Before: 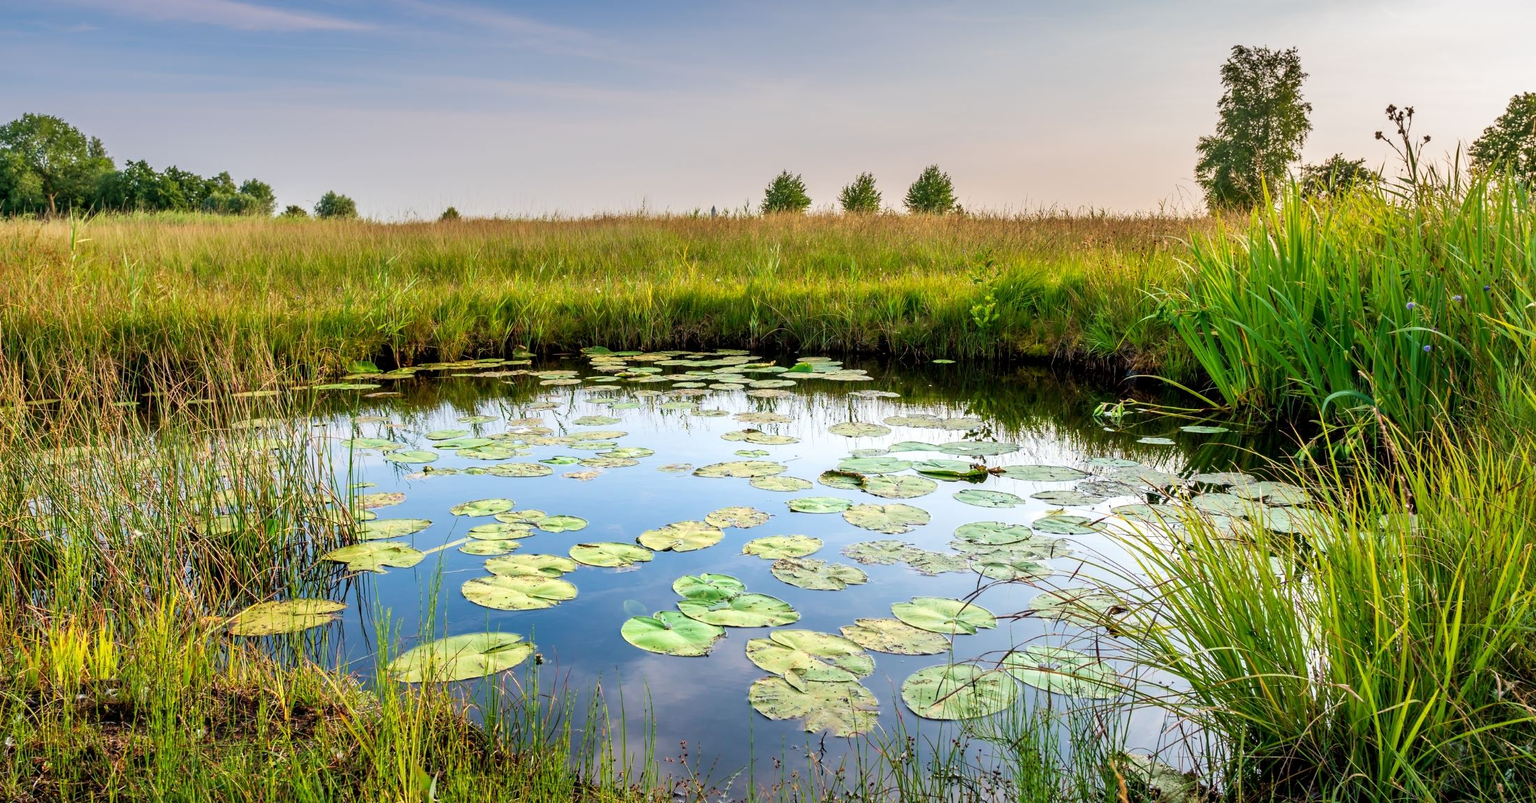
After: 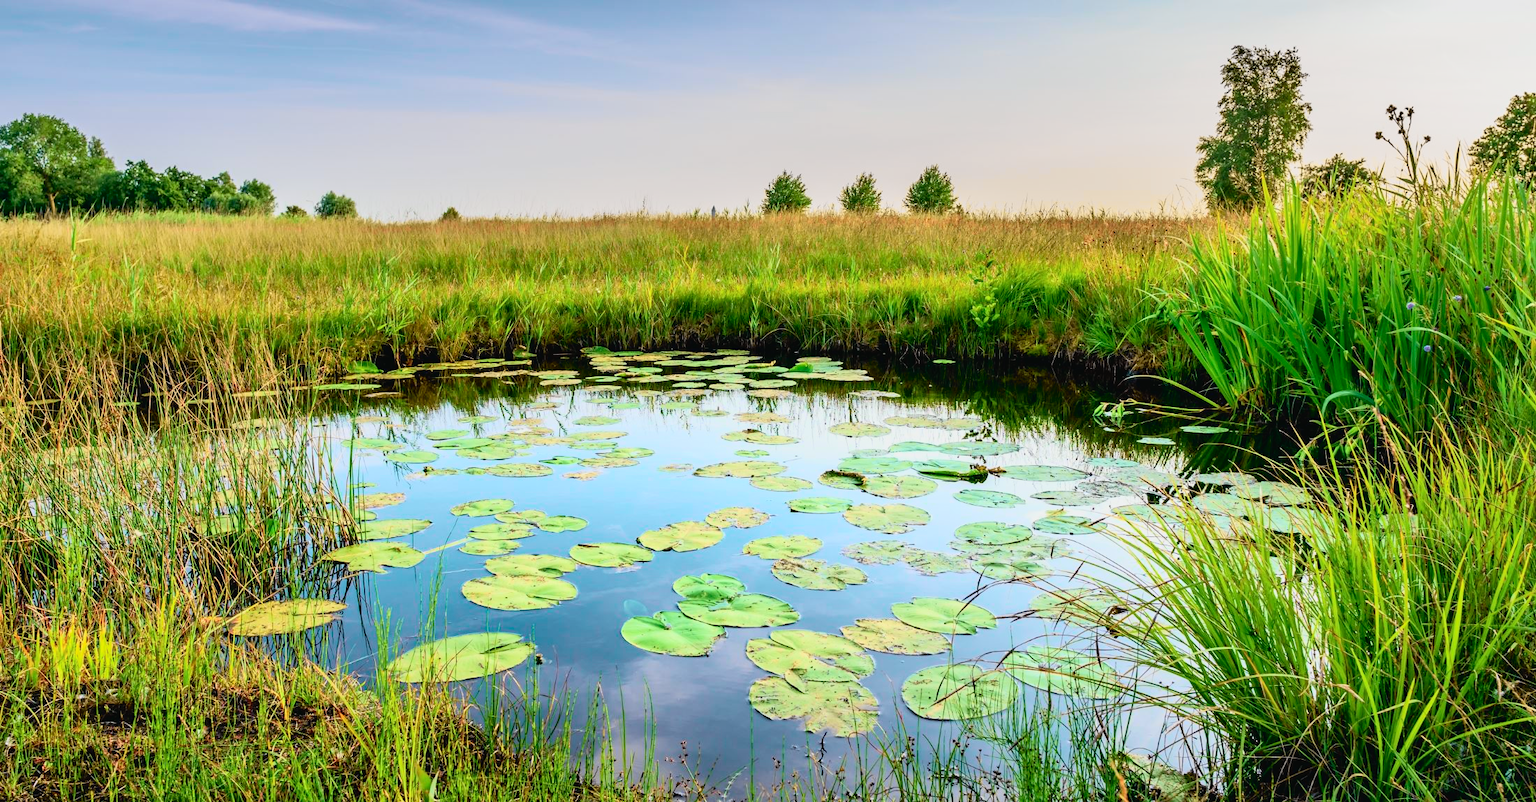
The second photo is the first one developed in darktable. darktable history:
tone curve: curves: ch0 [(0, 0.022) (0.114, 0.088) (0.282, 0.316) (0.446, 0.511) (0.613, 0.693) (0.786, 0.843) (0.999, 0.949)]; ch1 [(0, 0) (0.395, 0.343) (0.463, 0.427) (0.486, 0.474) (0.503, 0.5) (0.535, 0.522) (0.555, 0.566) (0.594, 0.614) (0.755, 0.793) (1, 1)]; ch2 [(0, 0) (0.369, 0.388) (0.449, 0.431) (0.501, 0.5) (0.528, 0.517) (0.561, 0.59) (0.612, 0.646) (0.697, 0.721) (1, 1)], color space Lab, independent channels, preserve colors none
